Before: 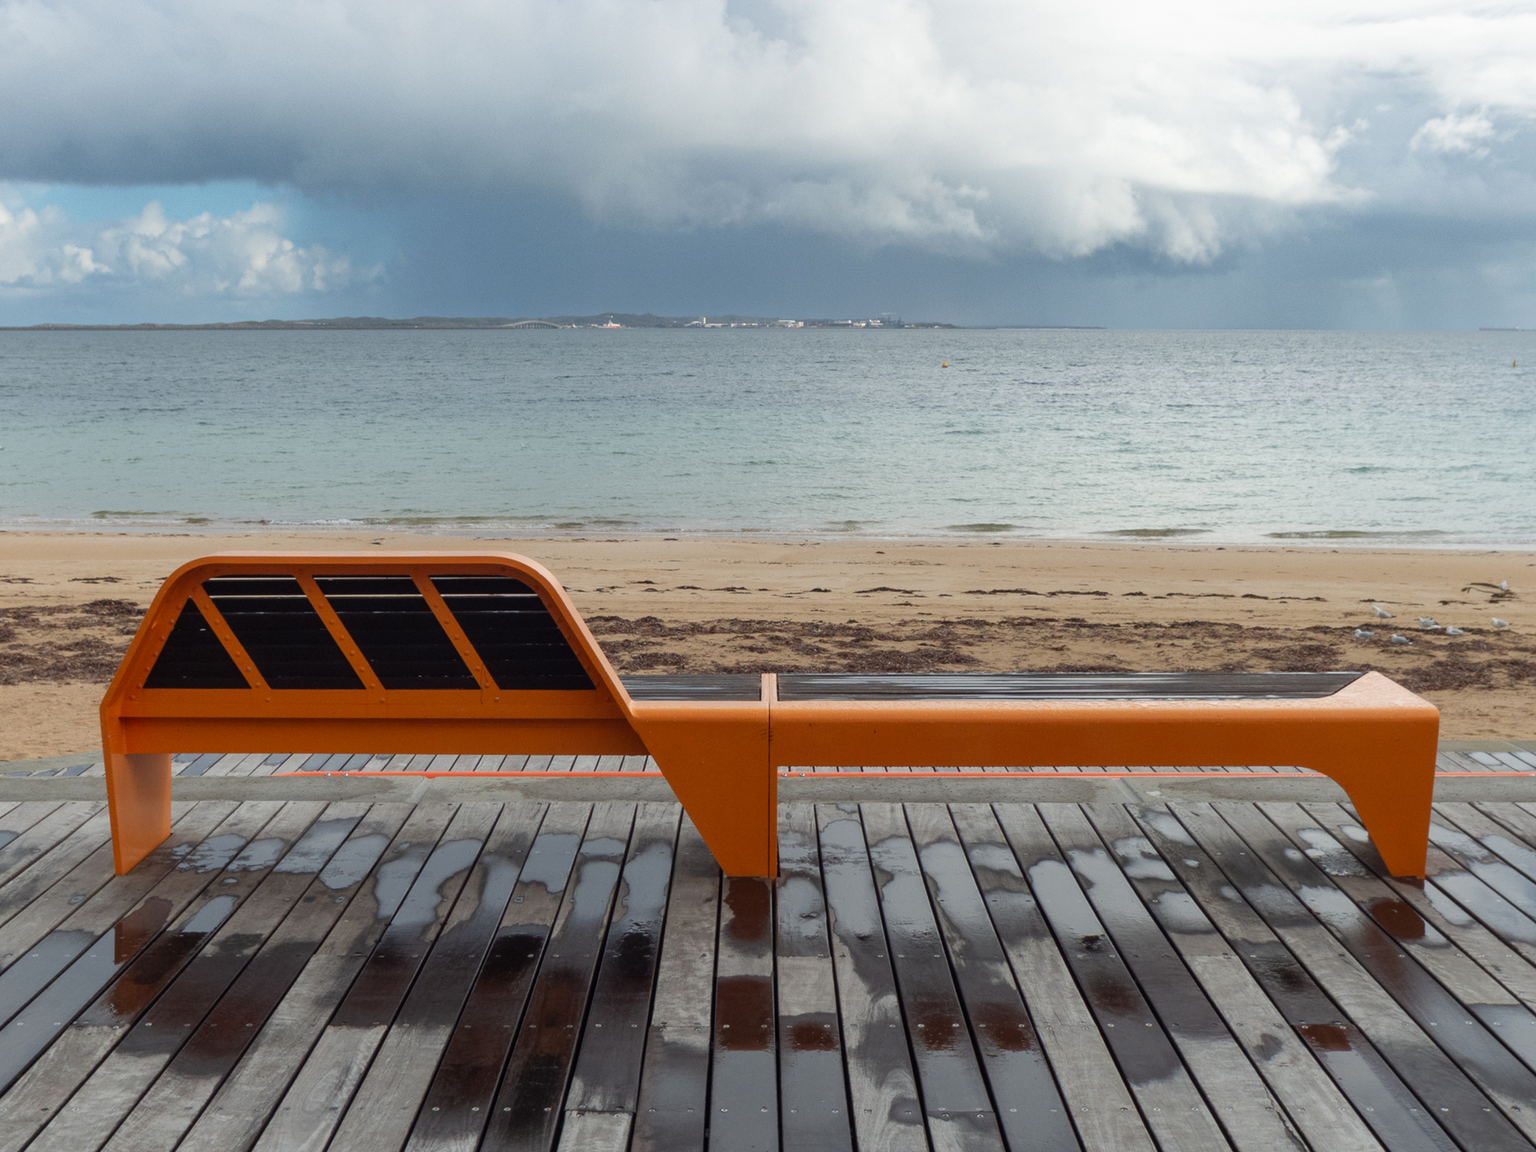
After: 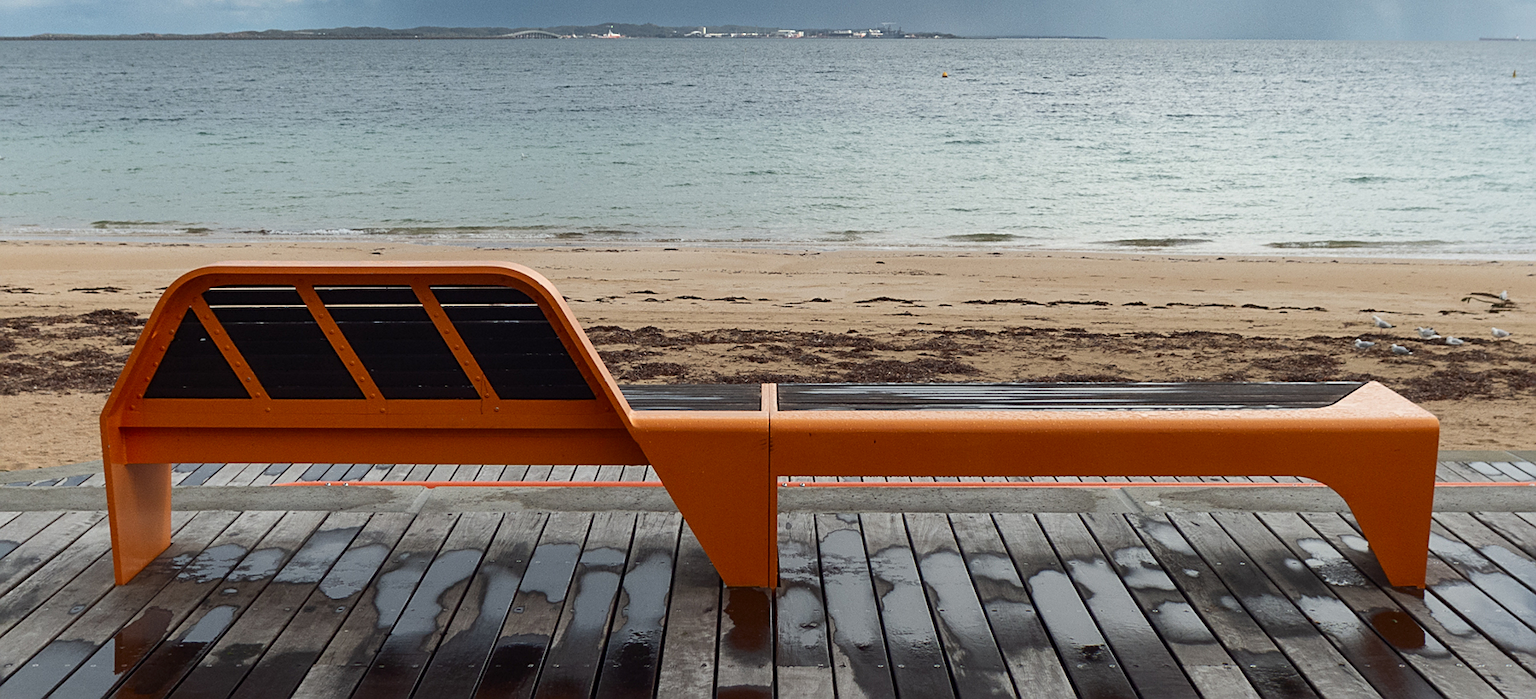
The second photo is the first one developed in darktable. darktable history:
crop and rotate: top 25.241%, bottom 14.005%
tone curve: curves: ch0 [(0, 0) (0.003, 0.003) (0.011, 0.012) (0.025, 0.024) (0.044, 0.039) (0.069, 0.052) (0.1, 0.072) (0.136, 0.097) (0.177, 0.128) (0.224, 0.168) (0.277, 0.217) (0.335, 0.276) (0.399, 0.345) (0.468, 0.429) (0.543, 0.524) (0.623, 0.628) (0.709, 0.732) (0.801, 0.829) (0.898, 0.919) (1, 1)], color space Lab, independent channels, preserve colors none
sharpen: on, module defaults
